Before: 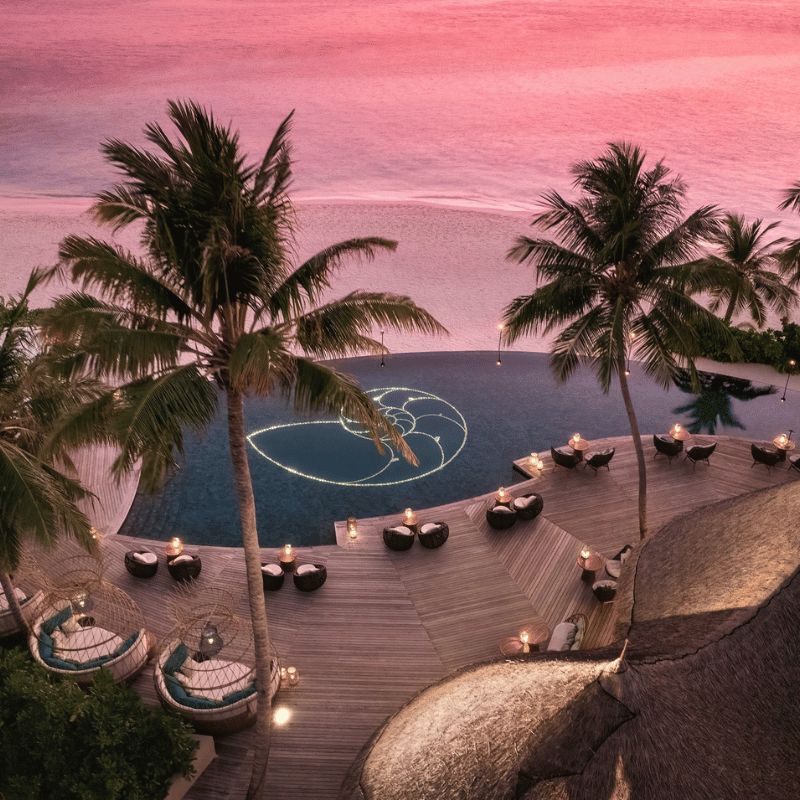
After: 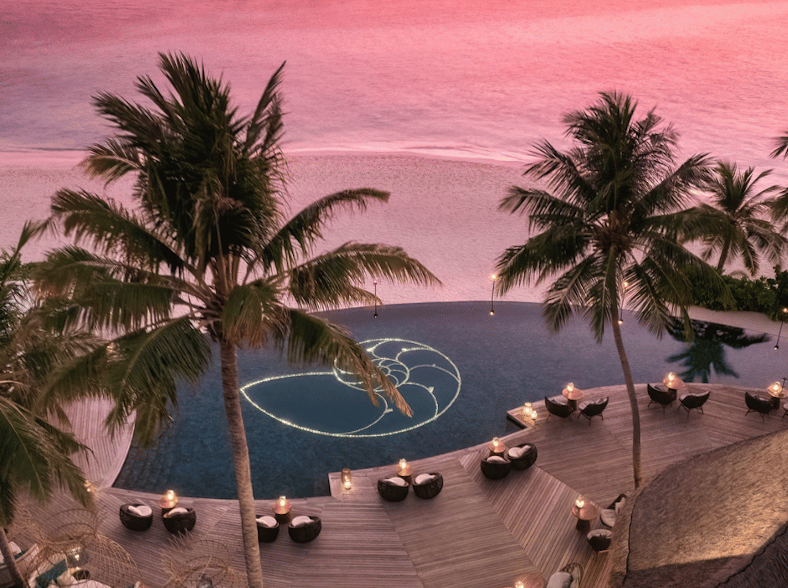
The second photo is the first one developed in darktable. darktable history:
crop: left 0.387%, top 5.469%, bottom 19.809%
rotate and perspective: rotation -0.45°, automatic cropping original format, crop left 0.008, crop right 0.992, crop top 0.012, crop bottom 0.988
